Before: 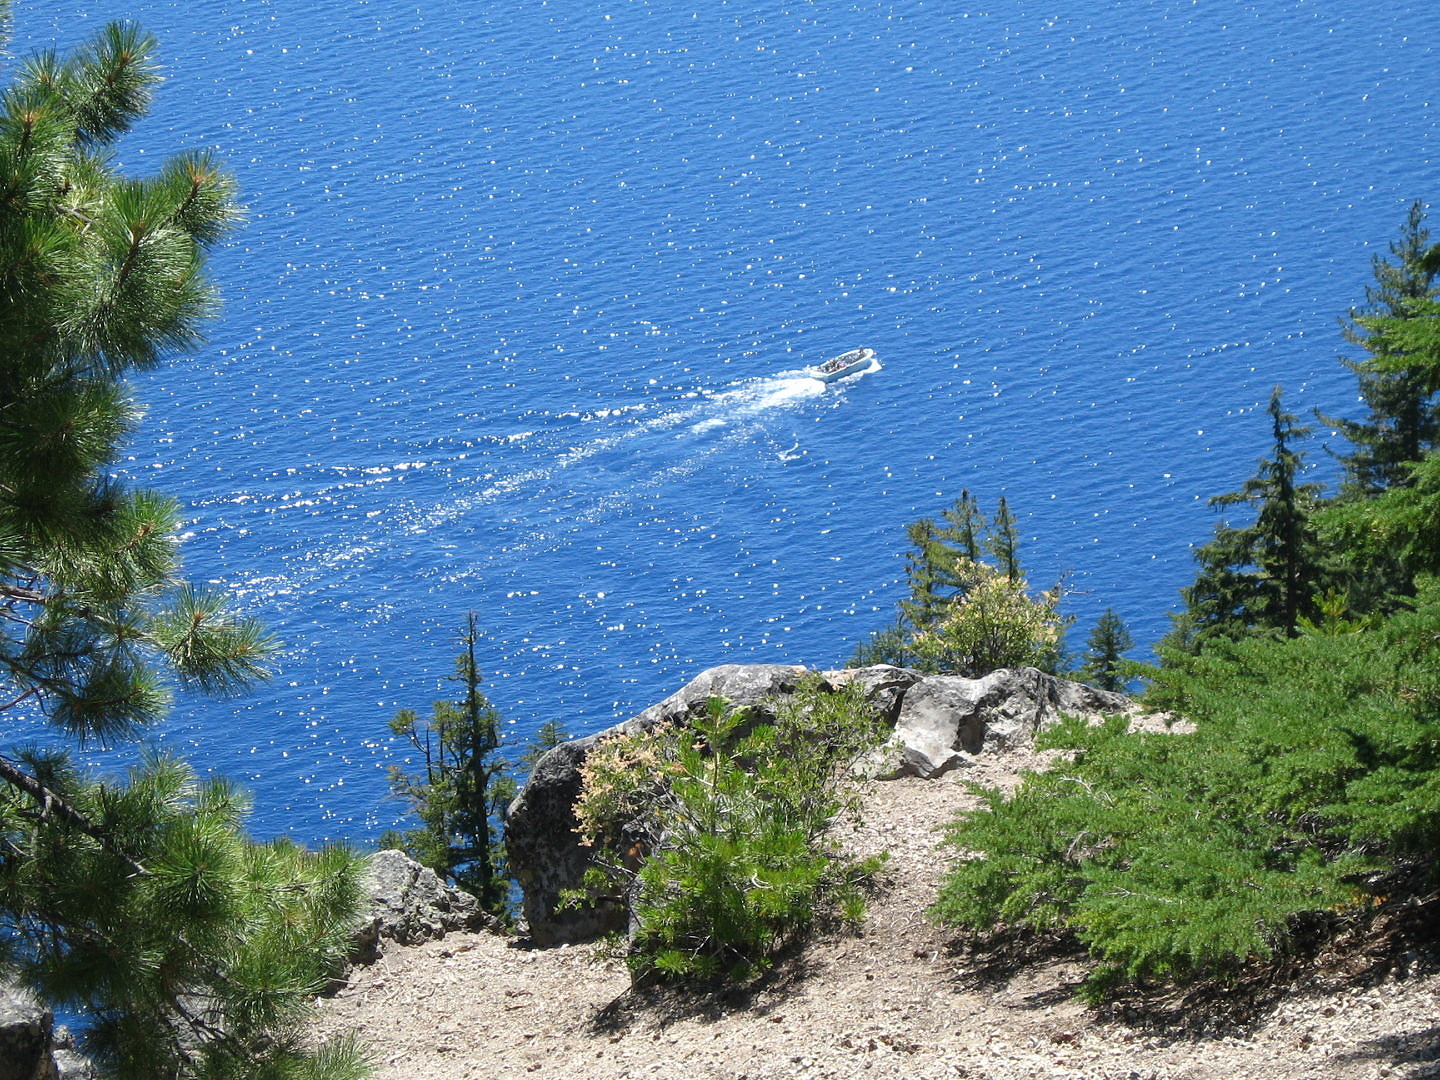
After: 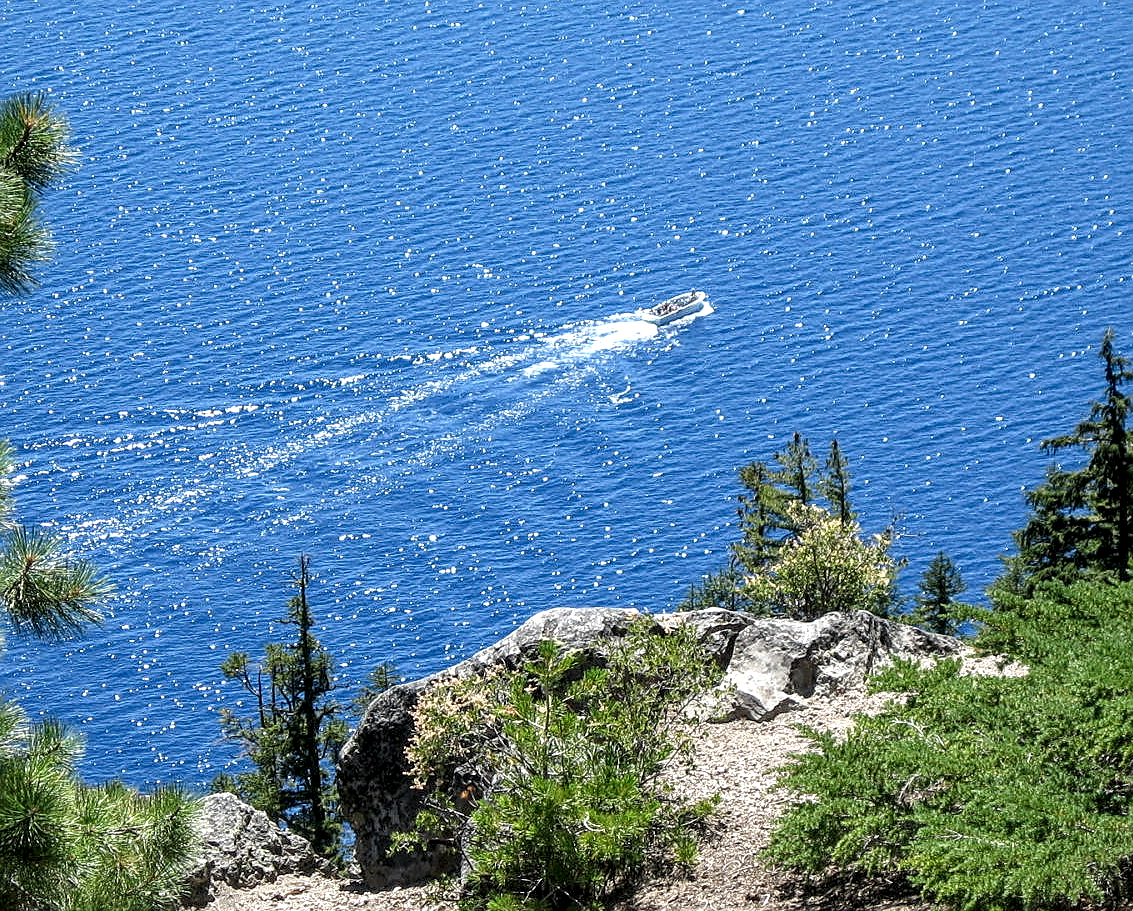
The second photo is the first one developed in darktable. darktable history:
crop: left 11.7%, top 5.299%, right 9.57%, bottom 10.285%
local contrast: highlights 78%, shadows 56%, detail 175%, midtone range 0.421
sharpen: on, module defaults
